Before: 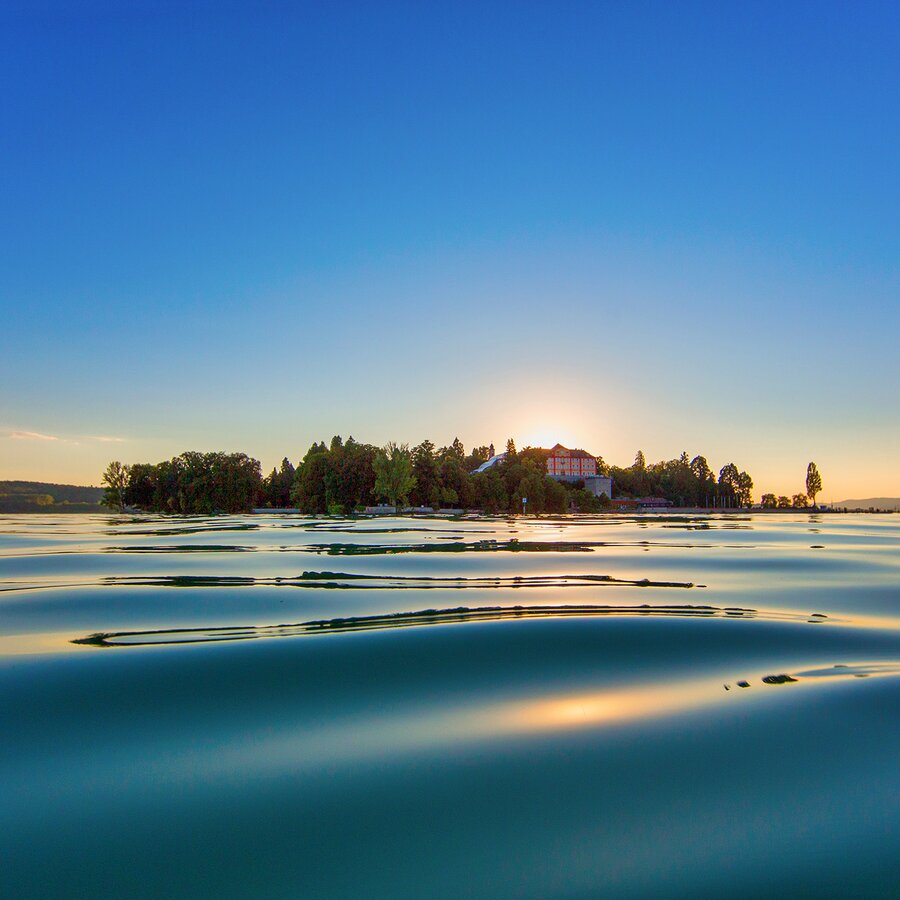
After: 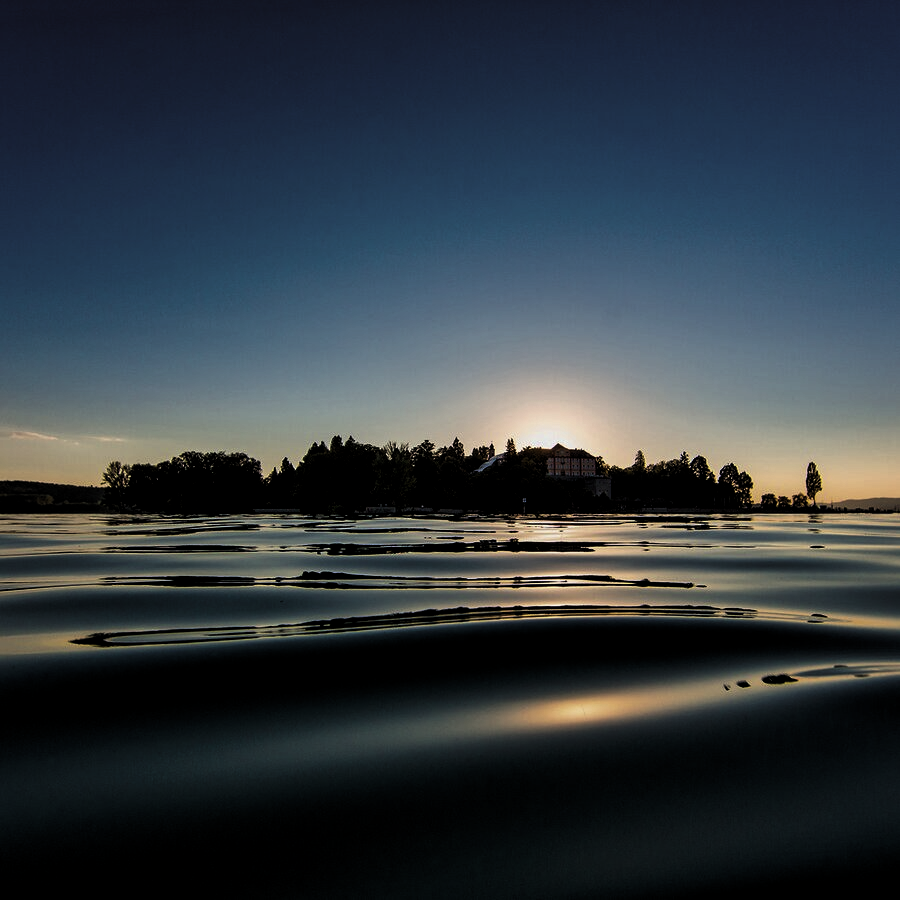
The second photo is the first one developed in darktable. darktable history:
levels: mode automatic, black 8.58%, gray 59.42%, levels [0, 0.445, 1]
